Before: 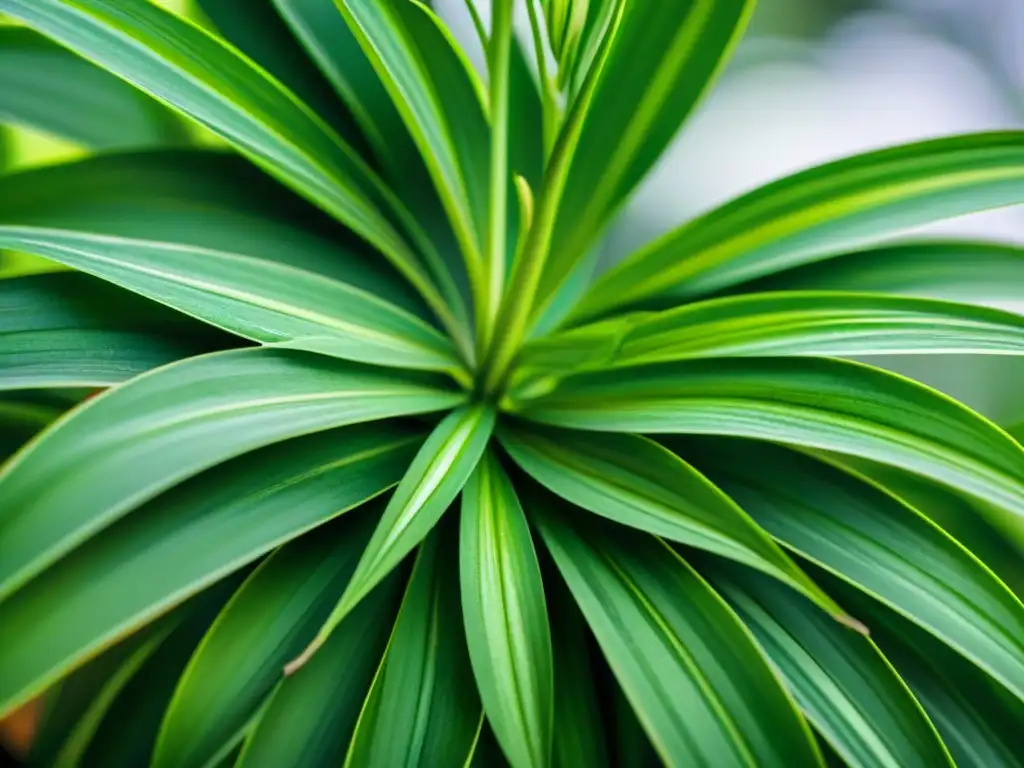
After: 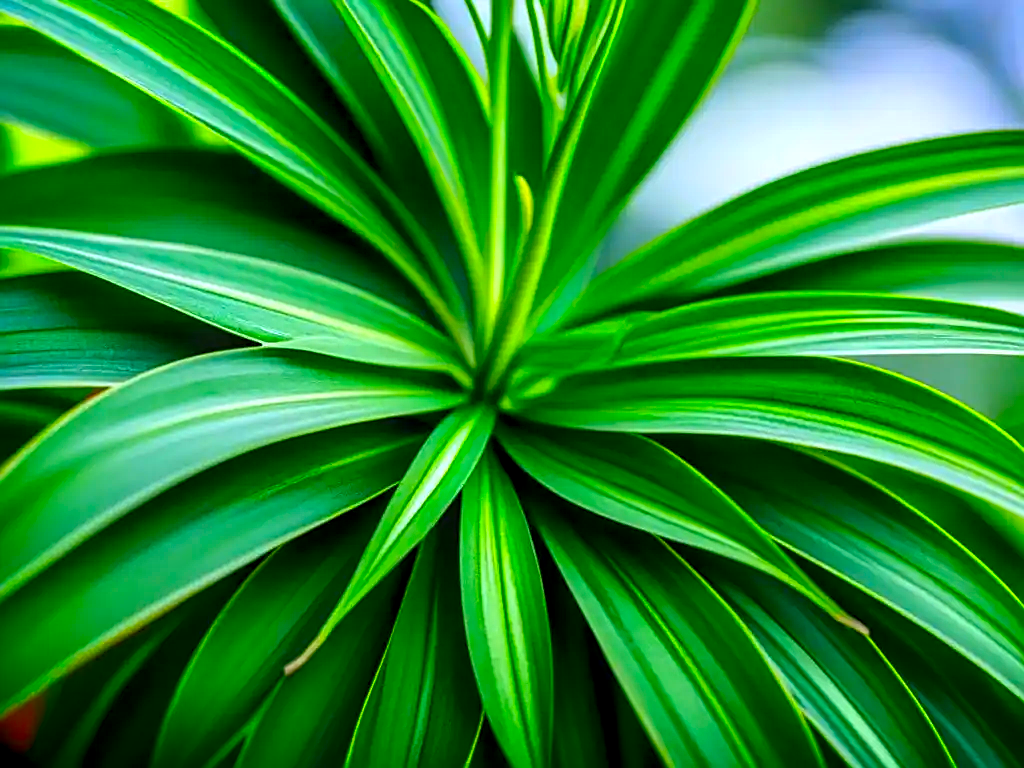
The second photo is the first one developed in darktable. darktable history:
color contrast: green-magenta contrast 1.55, blue-yellow contrast 1.83
sharpen: on, module defaults
shadows and highlights: shadows -88.03, highlights -35.45, shadows color adjustment 99.15%, highlights color adjustment 0%, soften with gaussian
local contrast: detail 140%
white balance: red 0.967, blue 1.049
